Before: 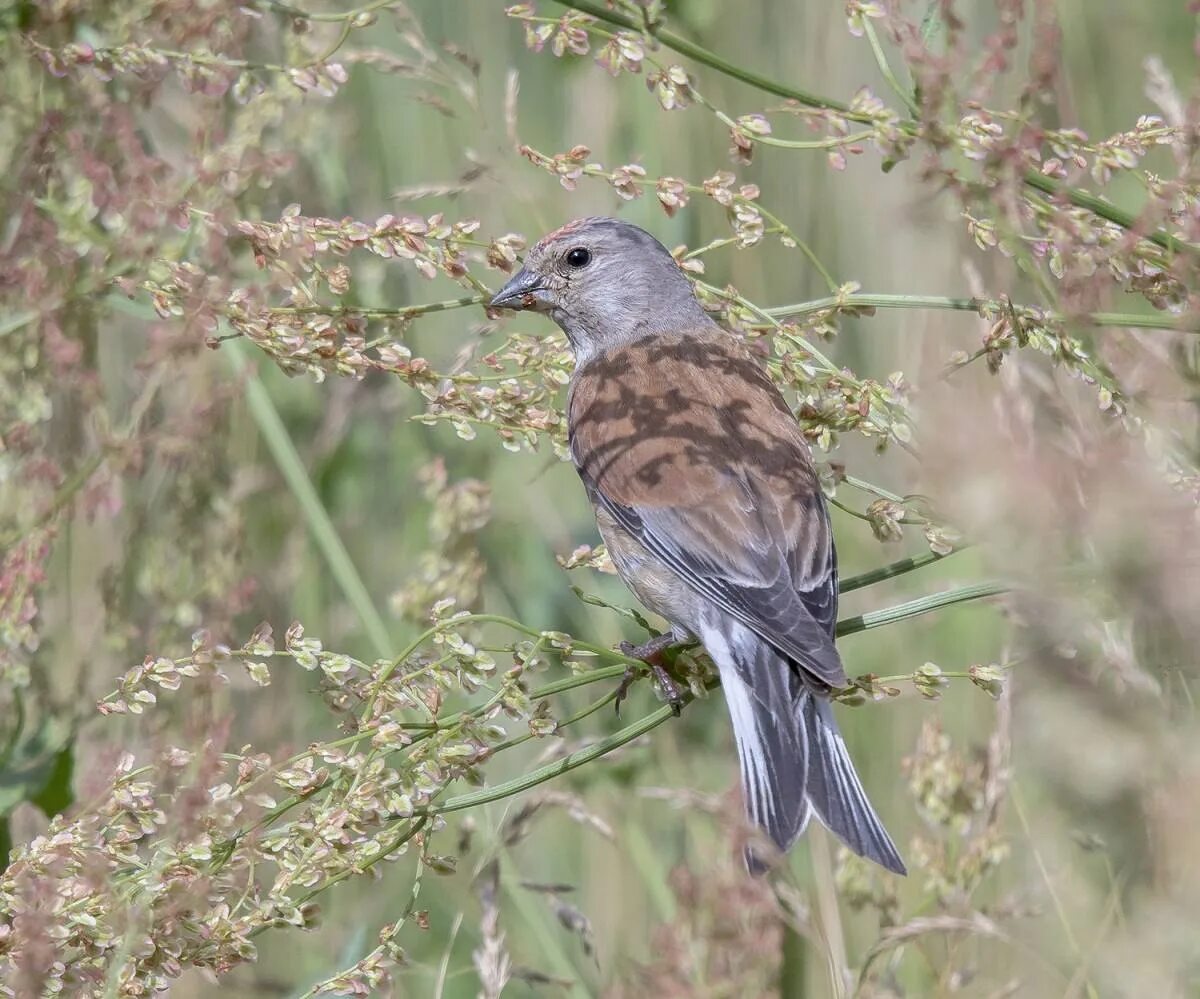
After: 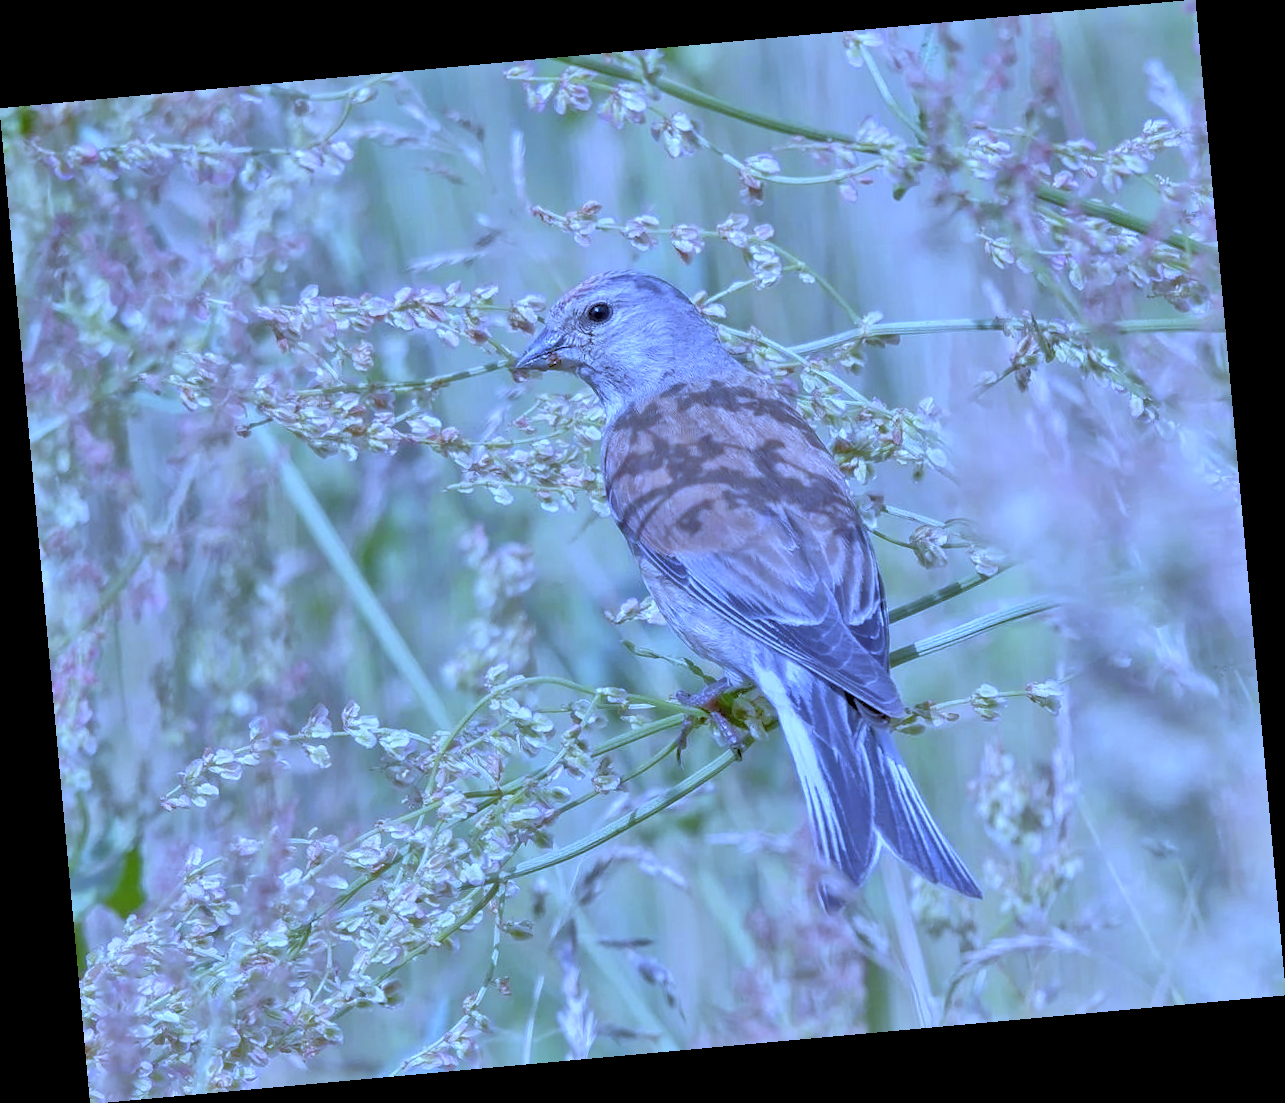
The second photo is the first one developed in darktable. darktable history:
white balance: red 0.766, blue 1.537
rotate and perspective: rotation -5.2°, automatic cropping off
tone equalizer: -7 EV 0.15 EV, -6 EV 0.6 EV, -5 EV 1.15 EV, -4 EV 1.33 EV, -3 EV 1.15 EV, -2 EV 0.6 EV, -1 EV 0.15 EV, mask exposure compensation -0.5 EV
